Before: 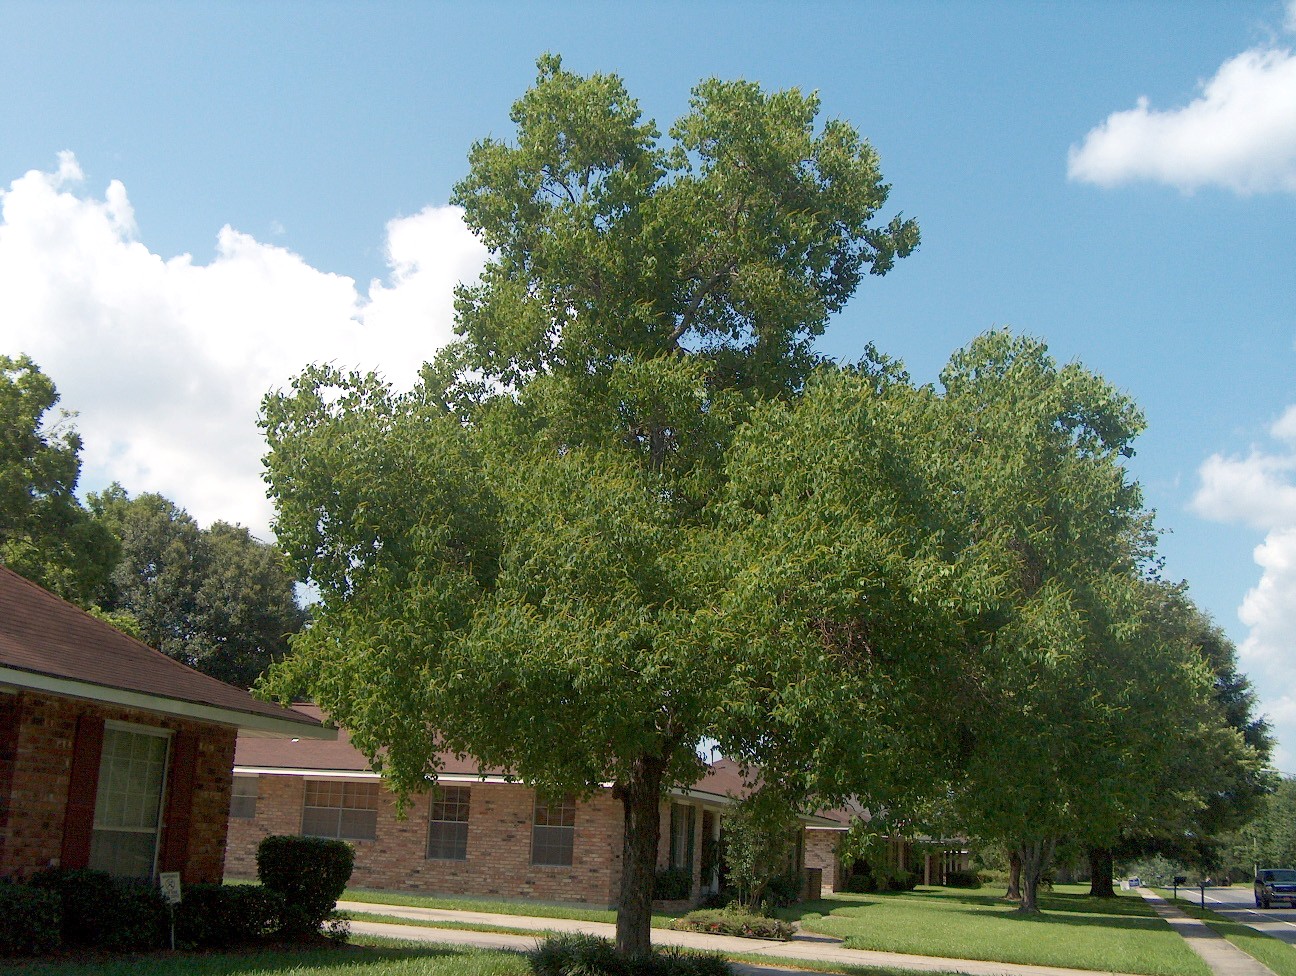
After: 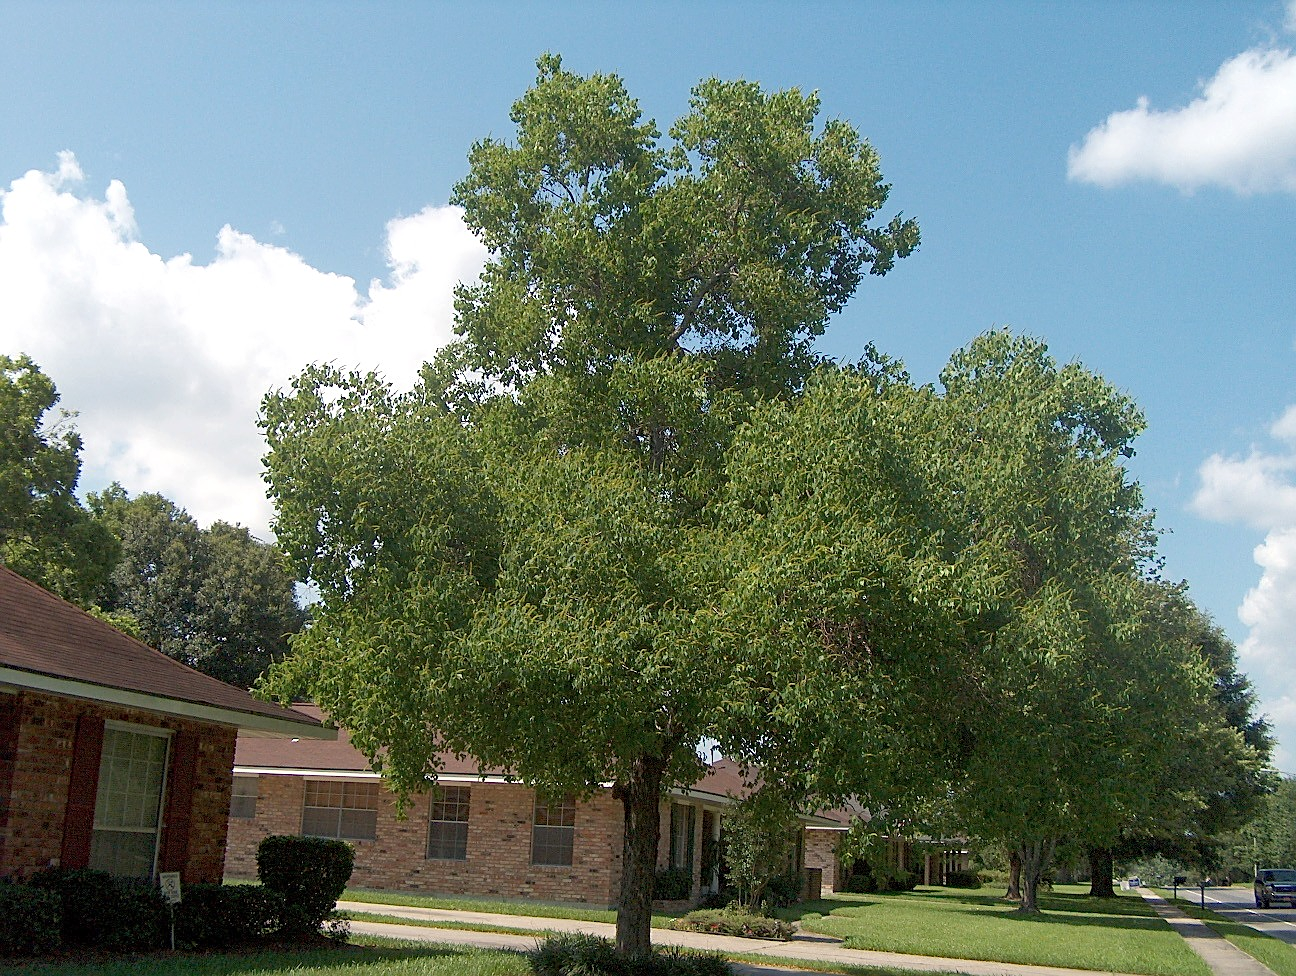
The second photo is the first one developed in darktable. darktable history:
sharpen: on, module defaults
shadows and highlights: shadows 25.48, highlights -23.59
contrast brightness saturation: saturation -0.045
haze removal: compatibility mode true, adaptive false
